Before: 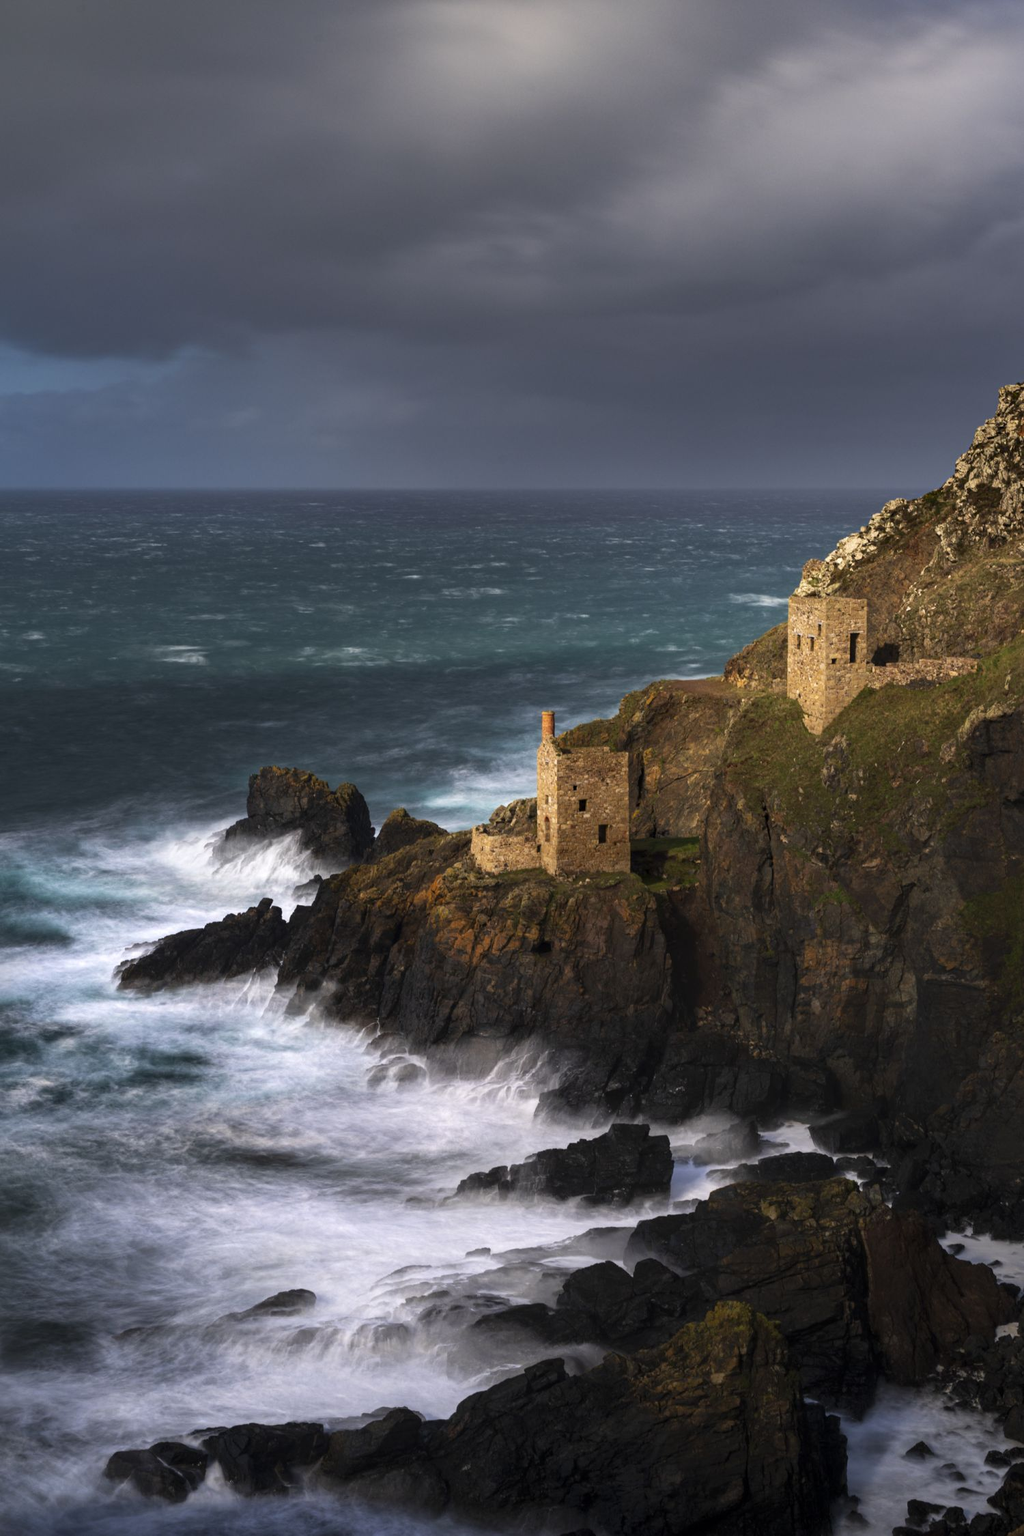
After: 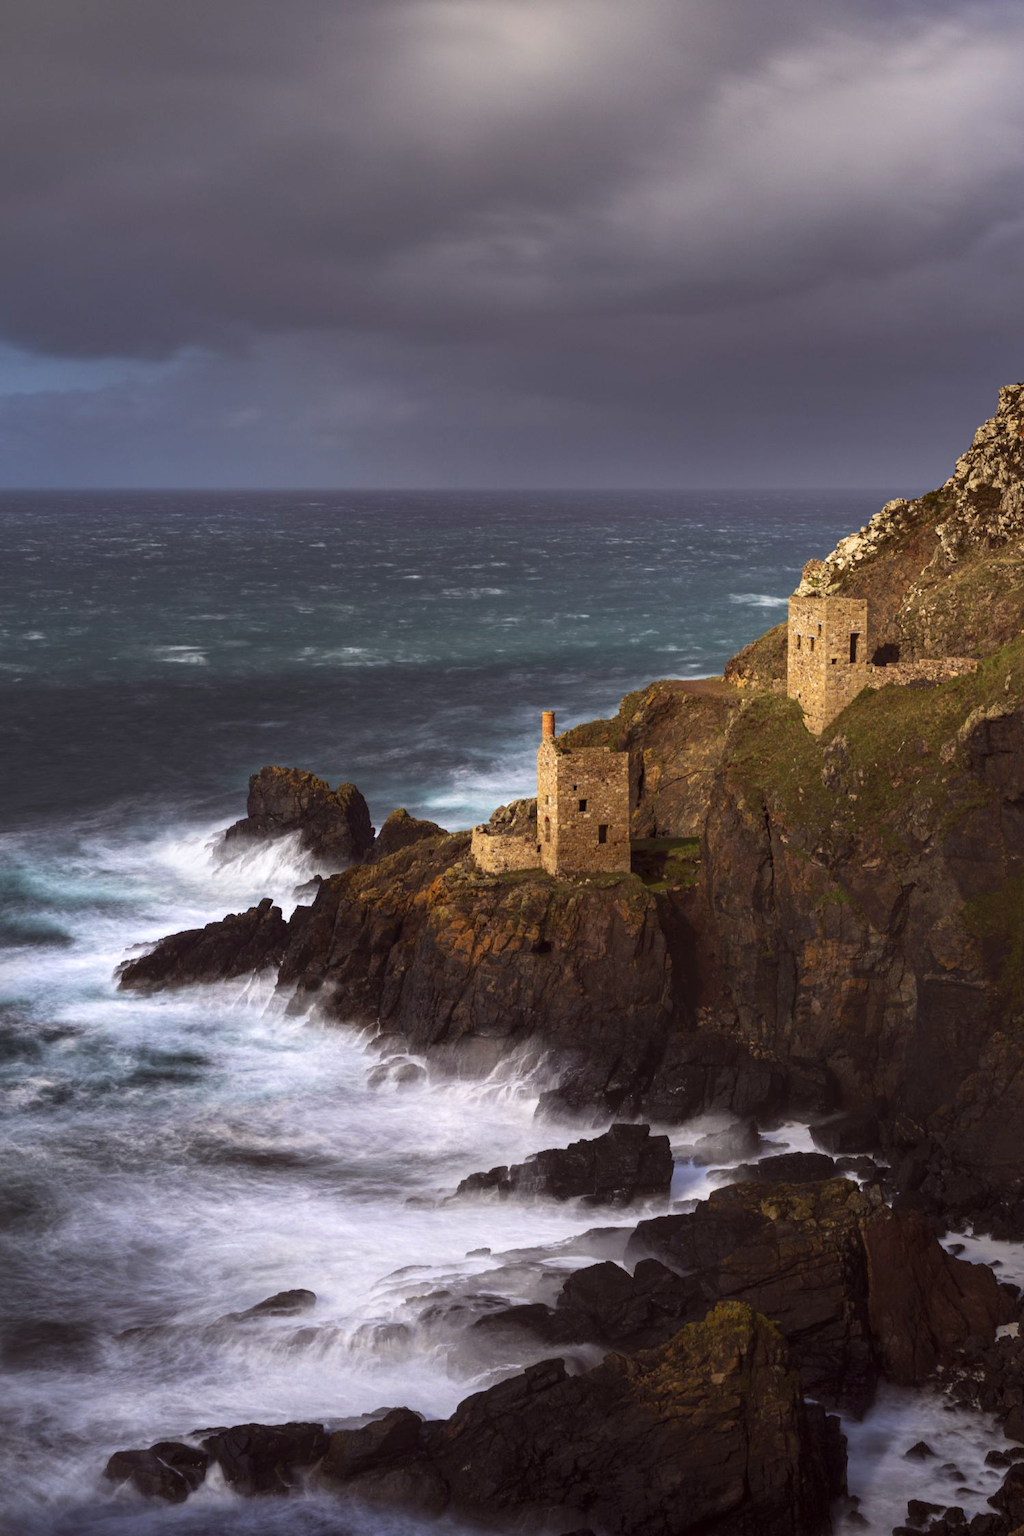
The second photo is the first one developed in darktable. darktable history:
contrast brightness saturation: contrast 0.1, brightness 0.03, saturation 0.09
color balance: mode lift, gamma, gain (sRGB), lift [1, 1.049, 1, 1]
